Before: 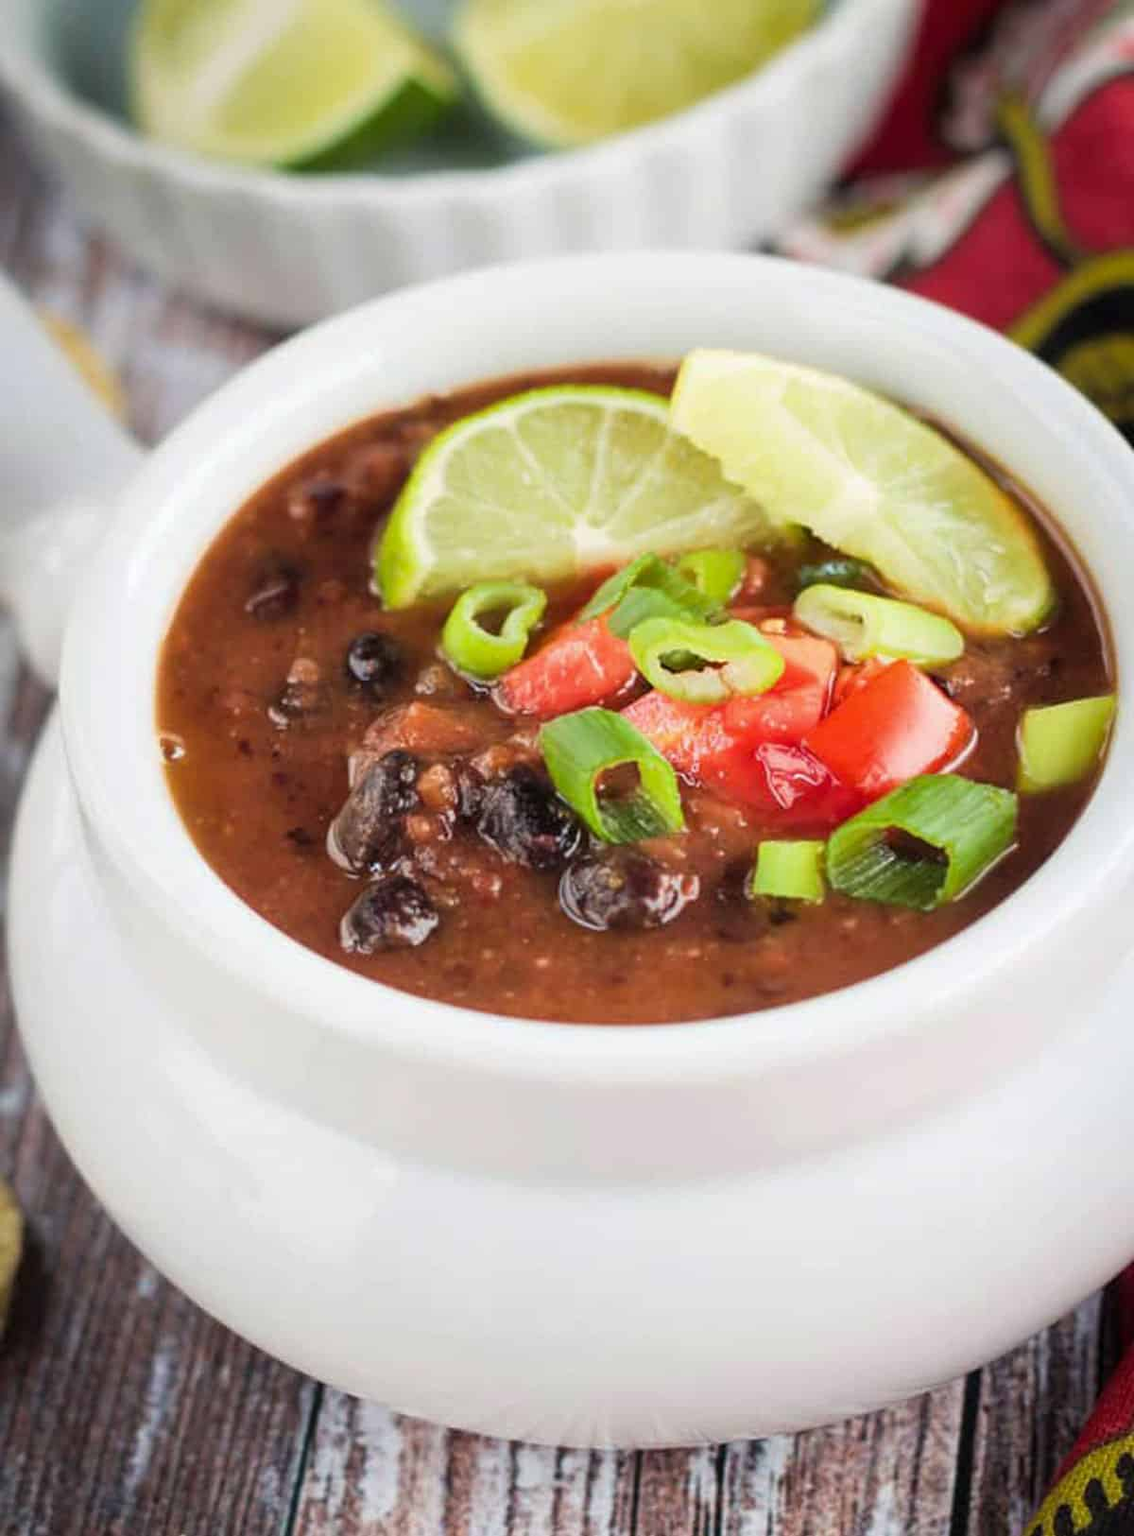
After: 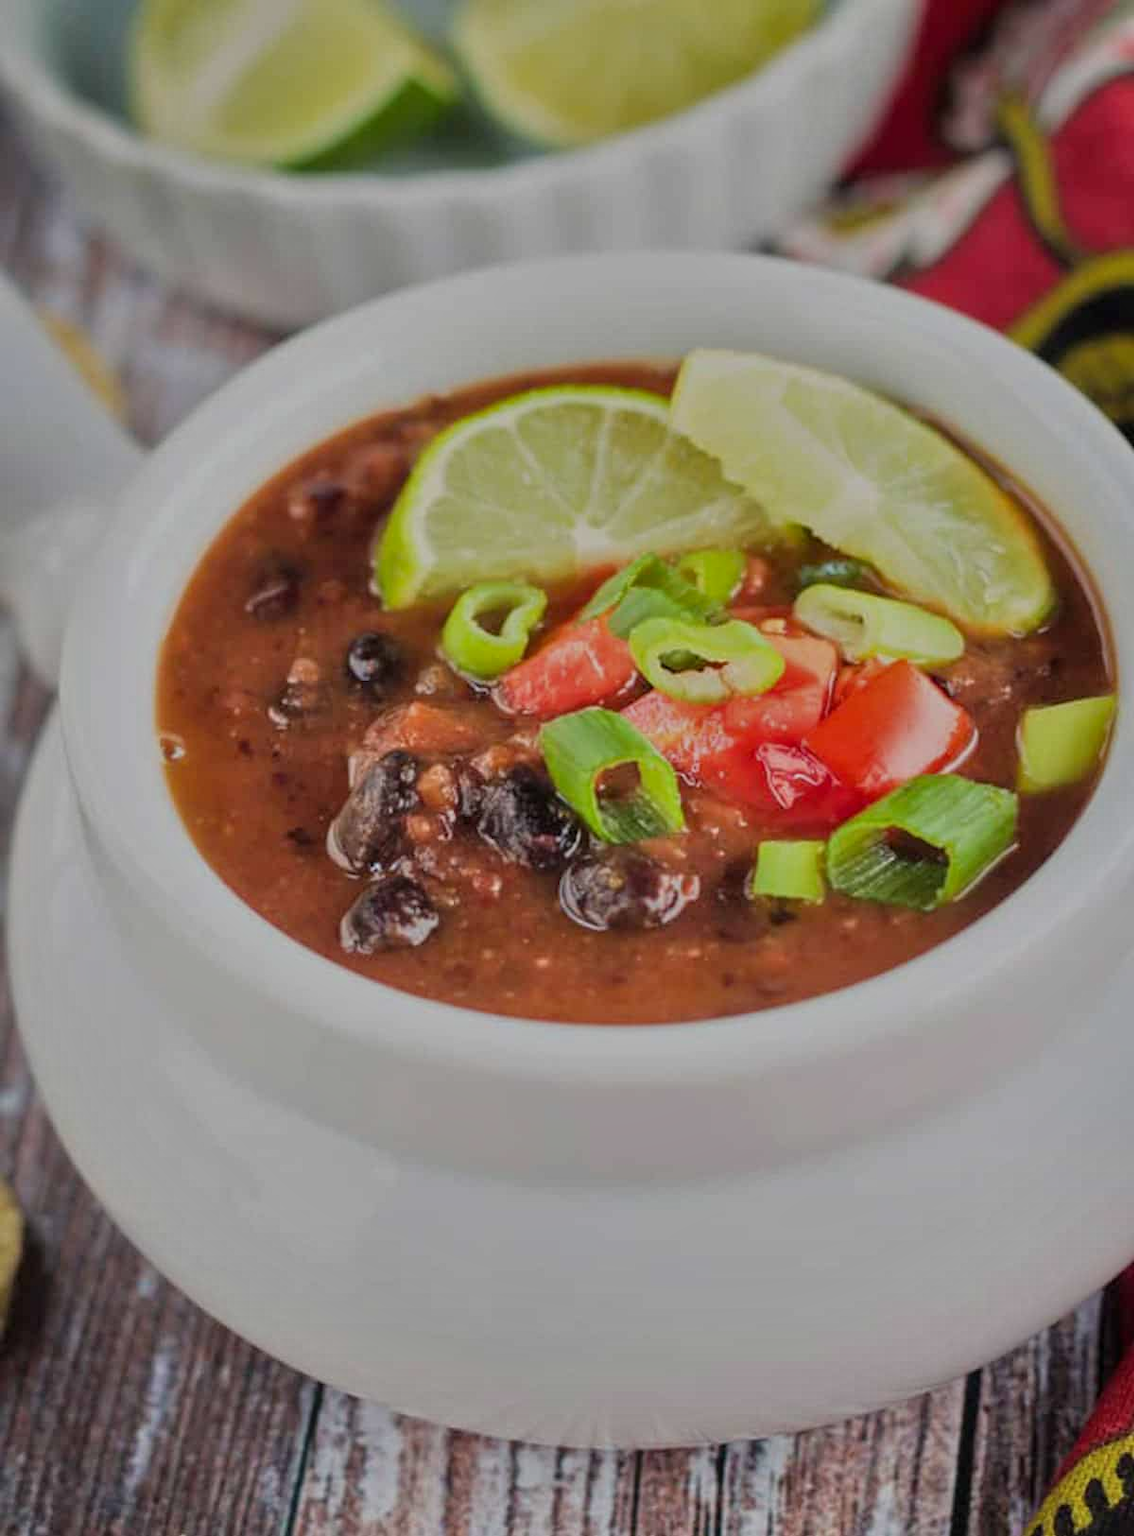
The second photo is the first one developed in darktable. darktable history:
shadows and highlights: shadows 43.71, white point adjustment -1.46, soften with gaussian
tone equalizer: -8 EV -0.002 EV, -7 EV 0.005 EV, -6 EV -0.008 EV, -5 EV 0.007 EV, -4 EV -0.042 EV, -3 EV -0.233 EV, -2 EV -0.662 EV, -1 EV -0.983 EV, +0 EV -0.969 EV, smoothing diameter 2%, edges refinement/feathering 20, mask exposure compensation -1.57 EV, filter diffusion 5
